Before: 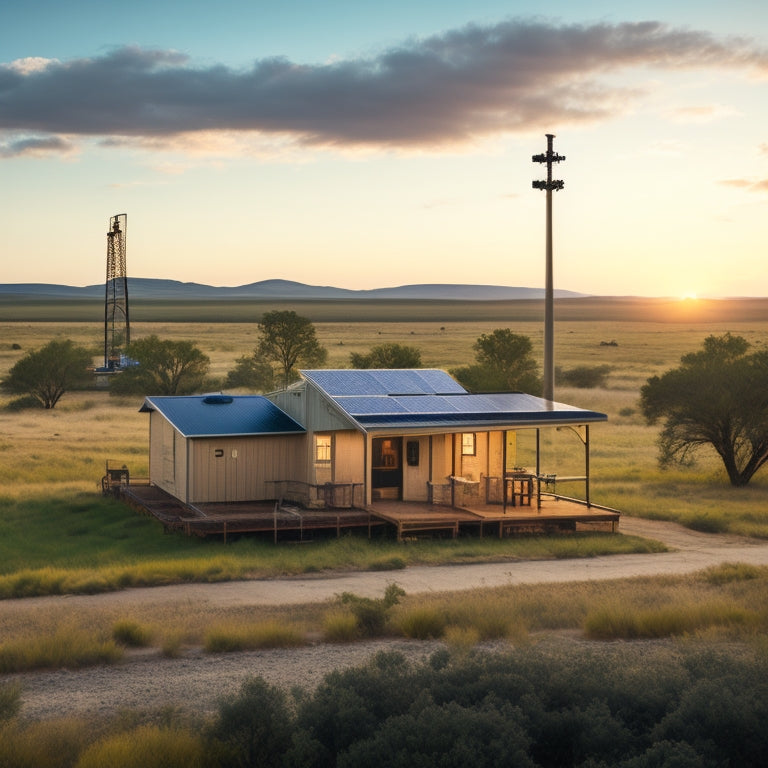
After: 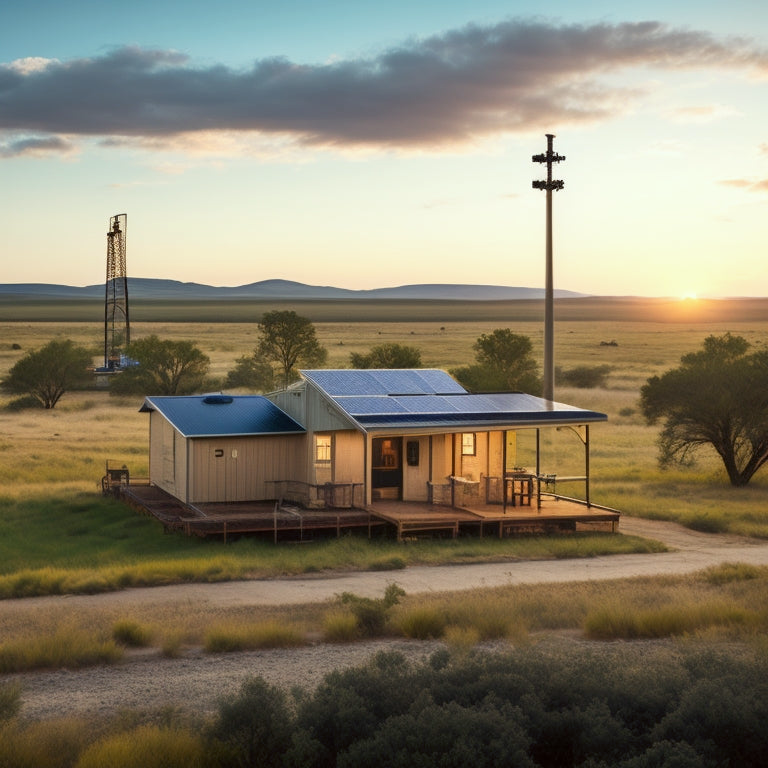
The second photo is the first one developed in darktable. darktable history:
color correction: highlights a* -2.73, highlights b* -2.09, shadows a* 2.41, shadows b* 2.73
white balance: emerald 1
exposure: black level correction 0.001, compensate highlight preservation false
